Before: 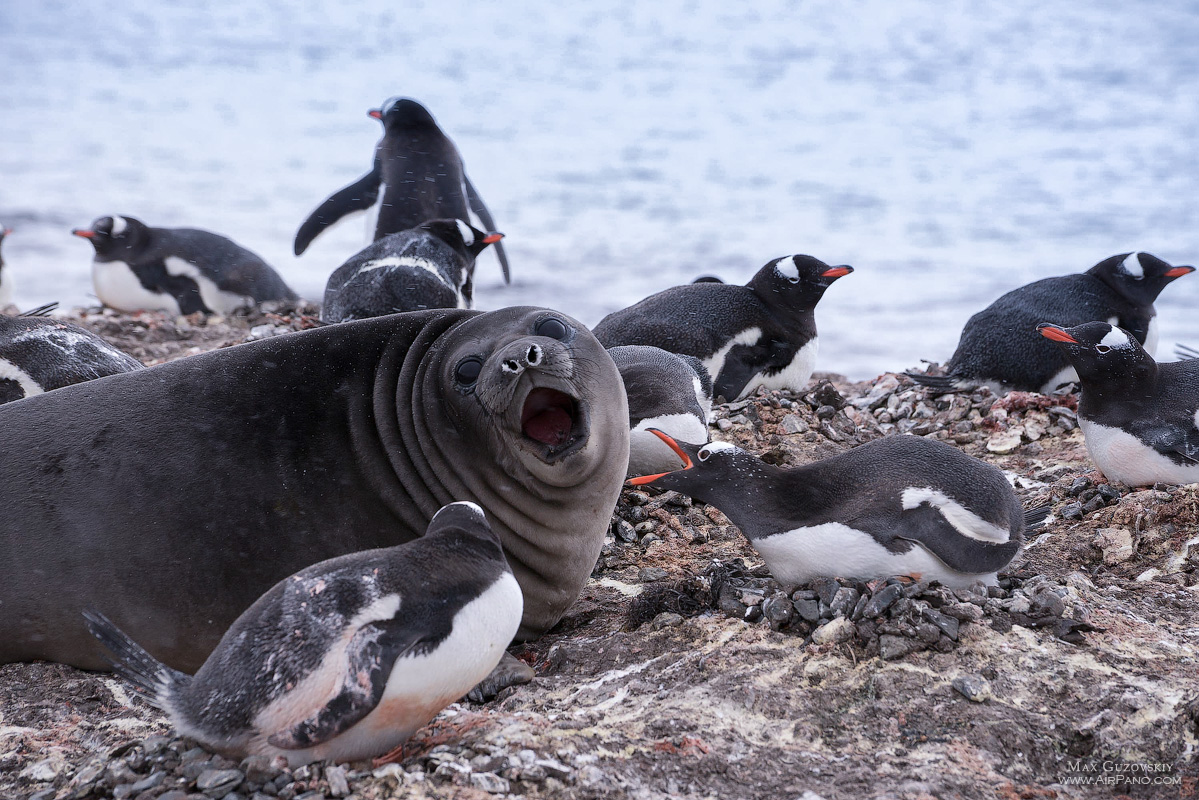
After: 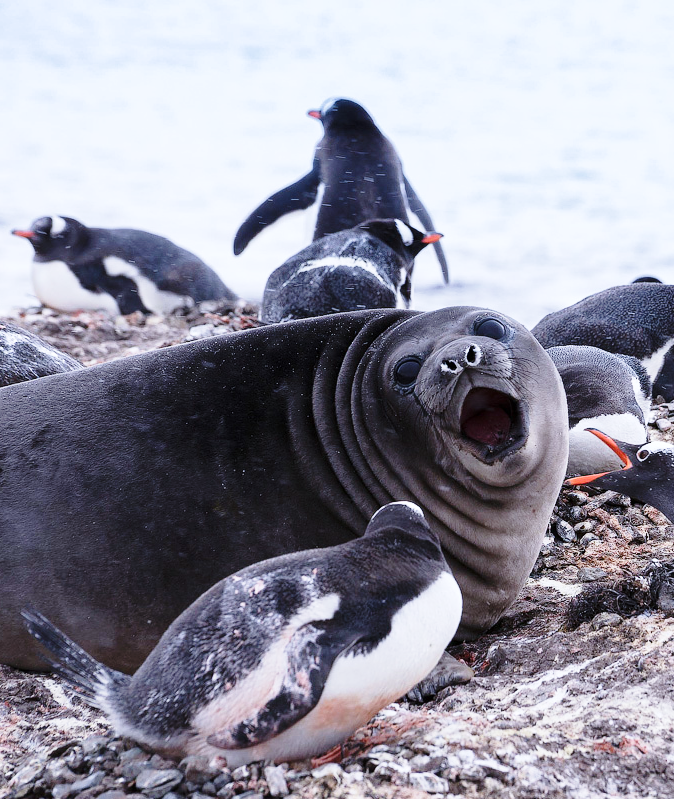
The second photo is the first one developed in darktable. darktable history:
base curve: curves: ch0 [(0, 0) (0.028, 0.03) (0.121, 0.232) (0.46, 0.748) (0.859, 0.968) (1, 1)], preserve colors none
crop: left 5.114%, right 38.589%
white balance: red 0.974, blue 1.044
